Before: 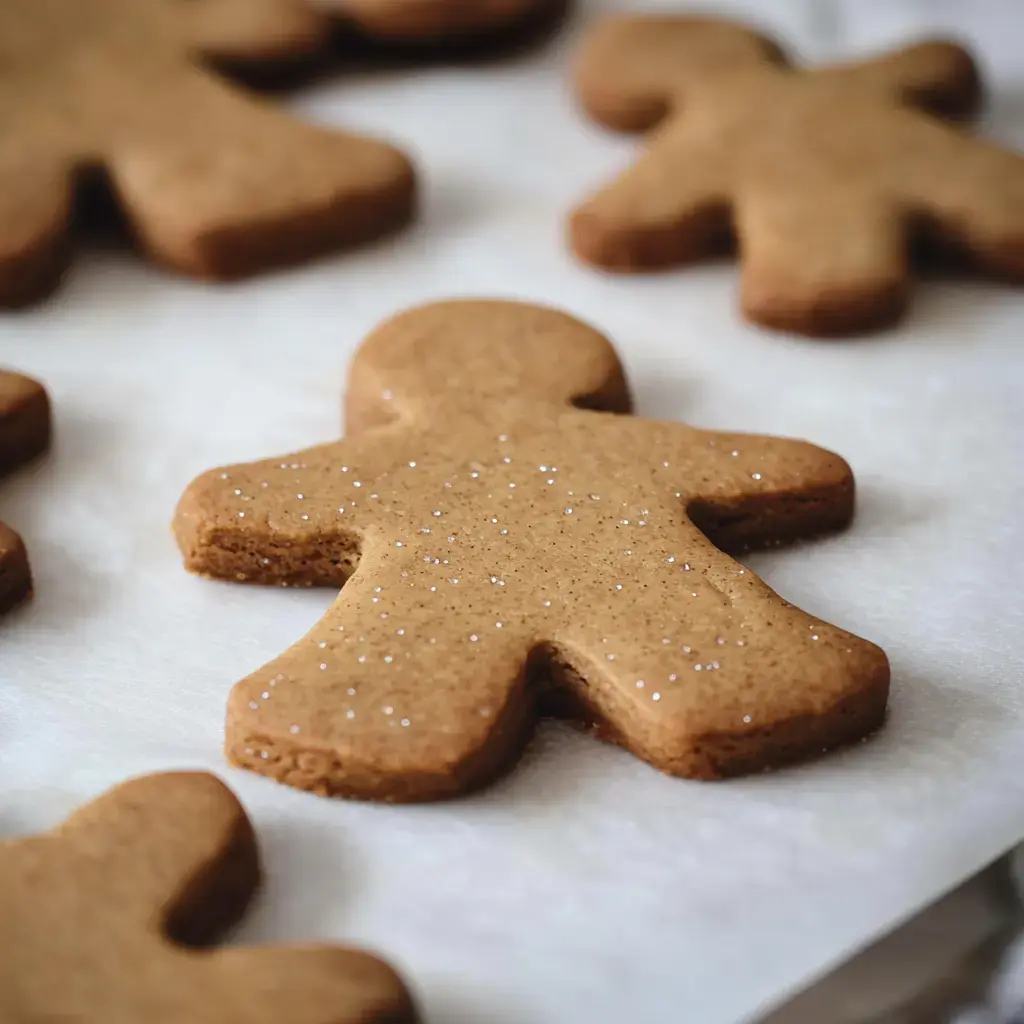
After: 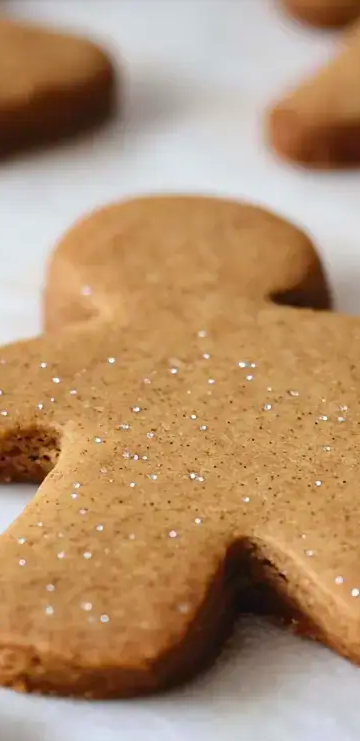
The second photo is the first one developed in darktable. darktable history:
crop and rotate: left 29.476%, top 10.214%, right 35.32%, bottom 17.333%
contrast brightness saturation: contrast 0.08, saturation 0.2
